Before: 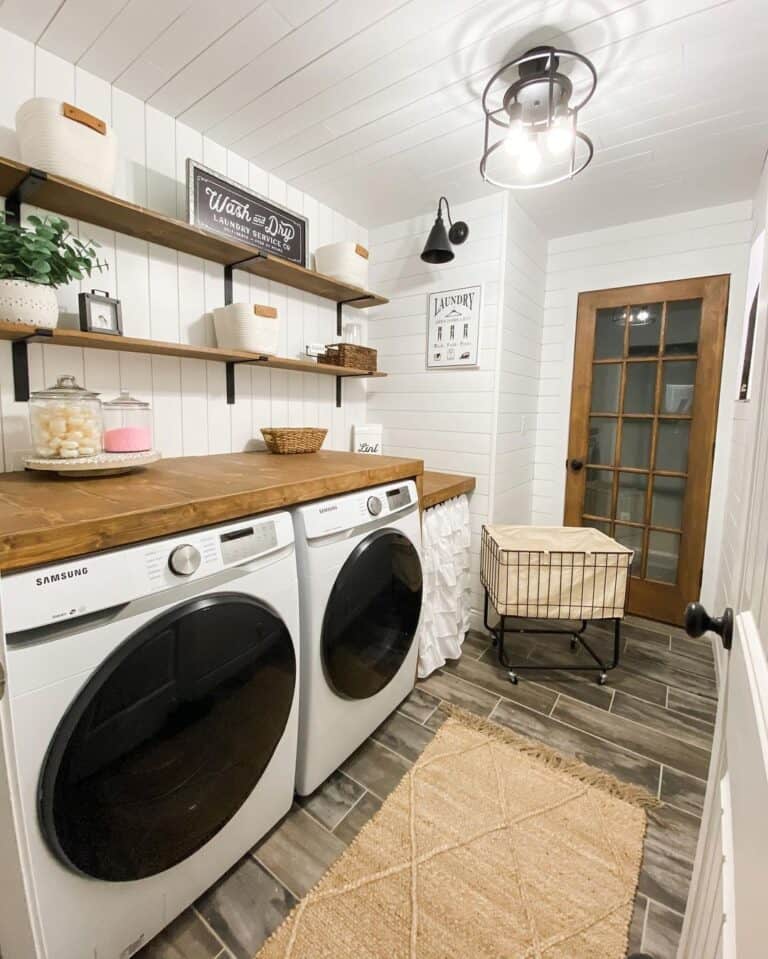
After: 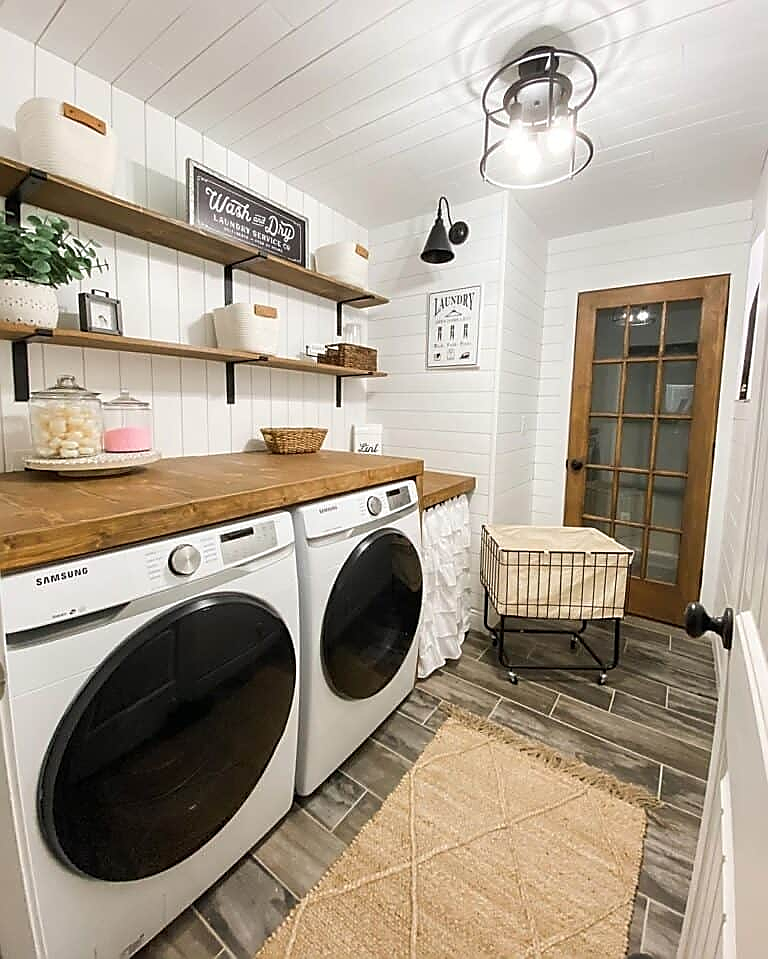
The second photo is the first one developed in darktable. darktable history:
sharpen: radius 1.366, amount 1.247, threshold 0.609
